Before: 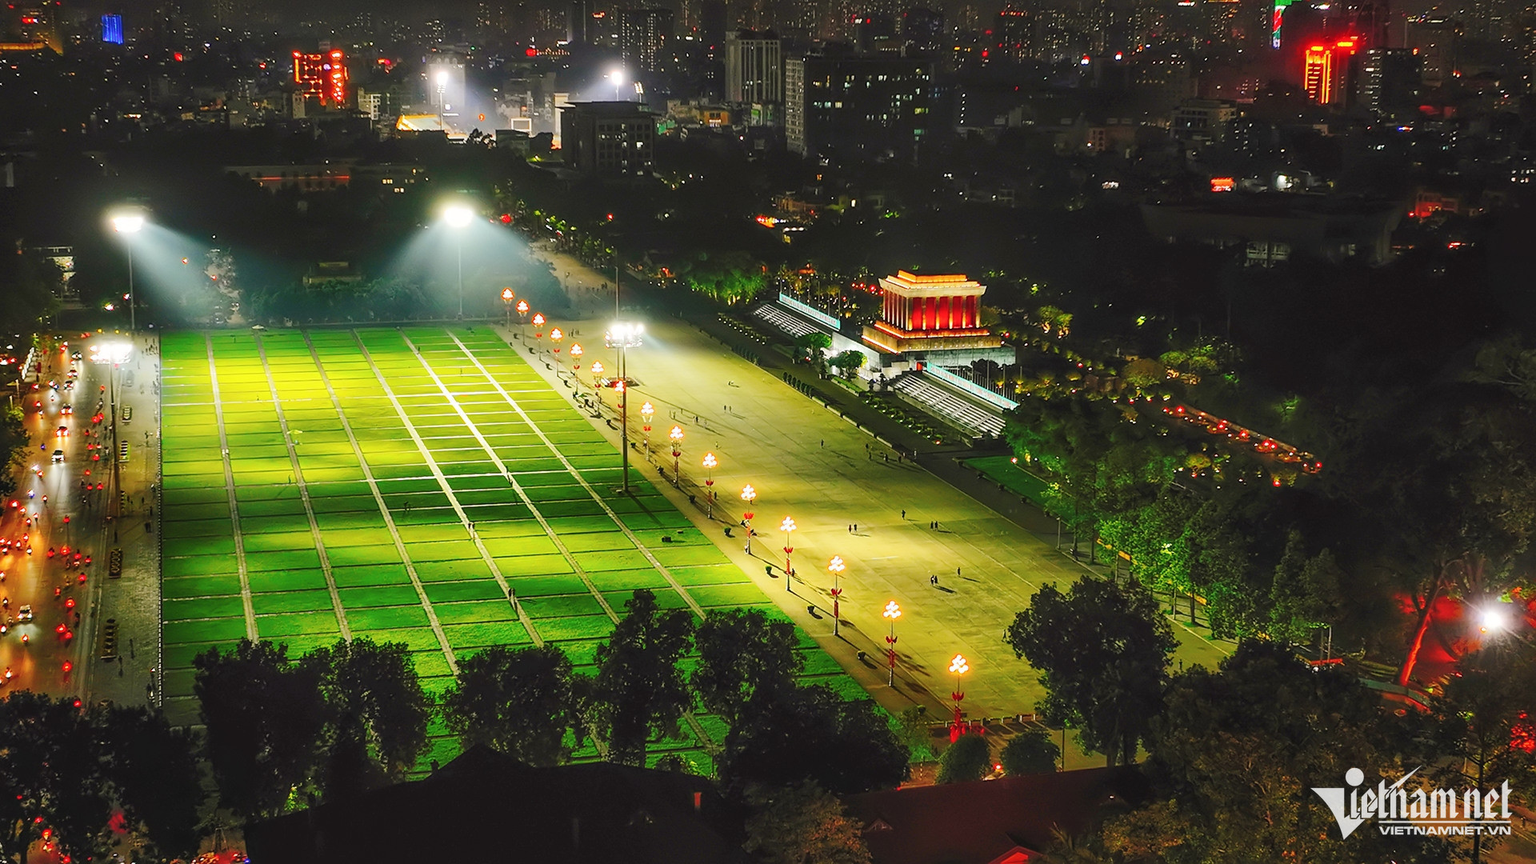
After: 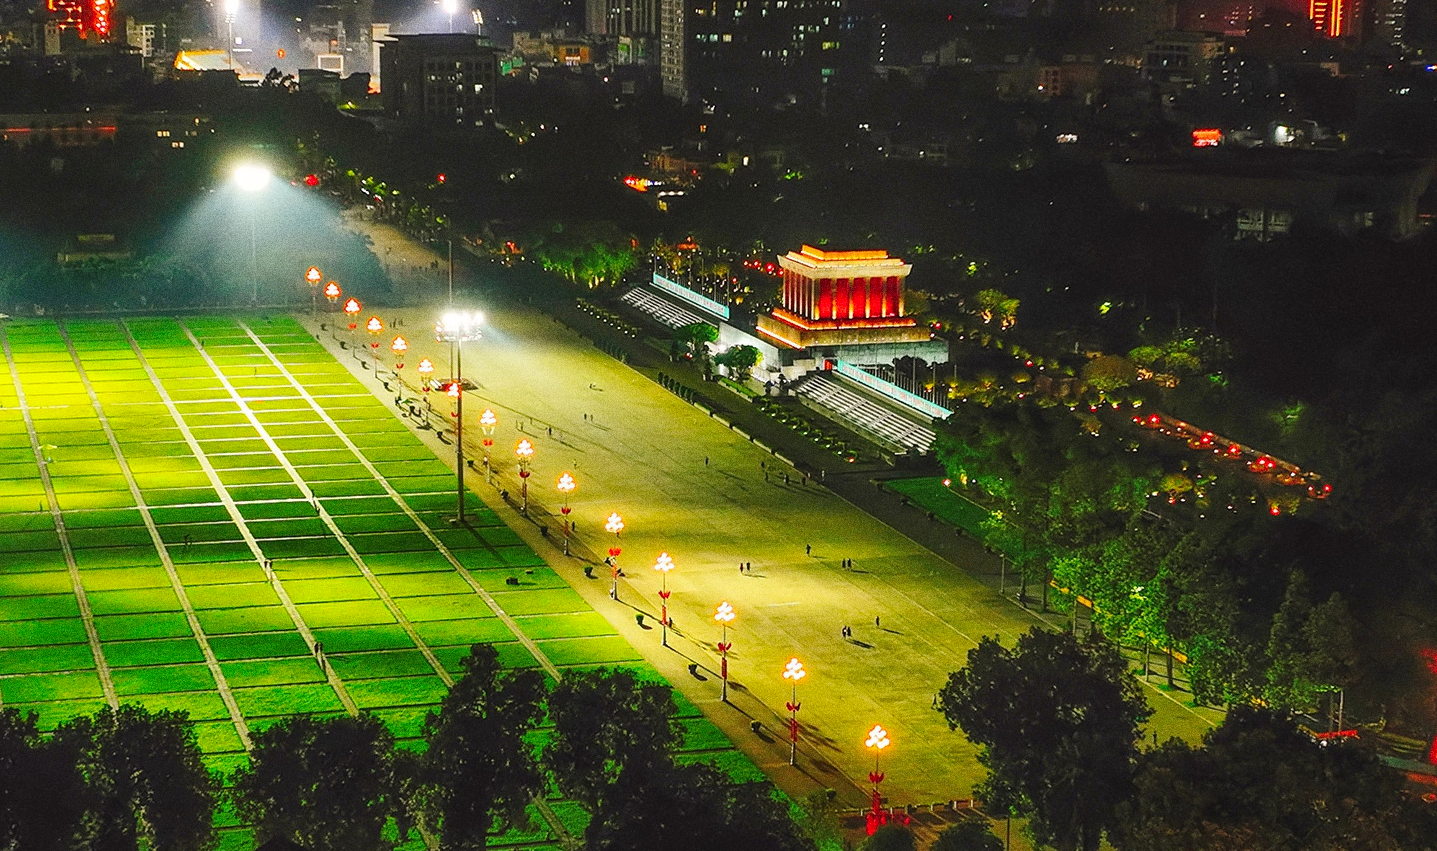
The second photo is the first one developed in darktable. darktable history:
color correction: saturation 1.11
crop: left 16.768%, top 8.653%, right 8.362%, bottom 12.485%
grain: coarseness 0.09 ISO, strength 40%
